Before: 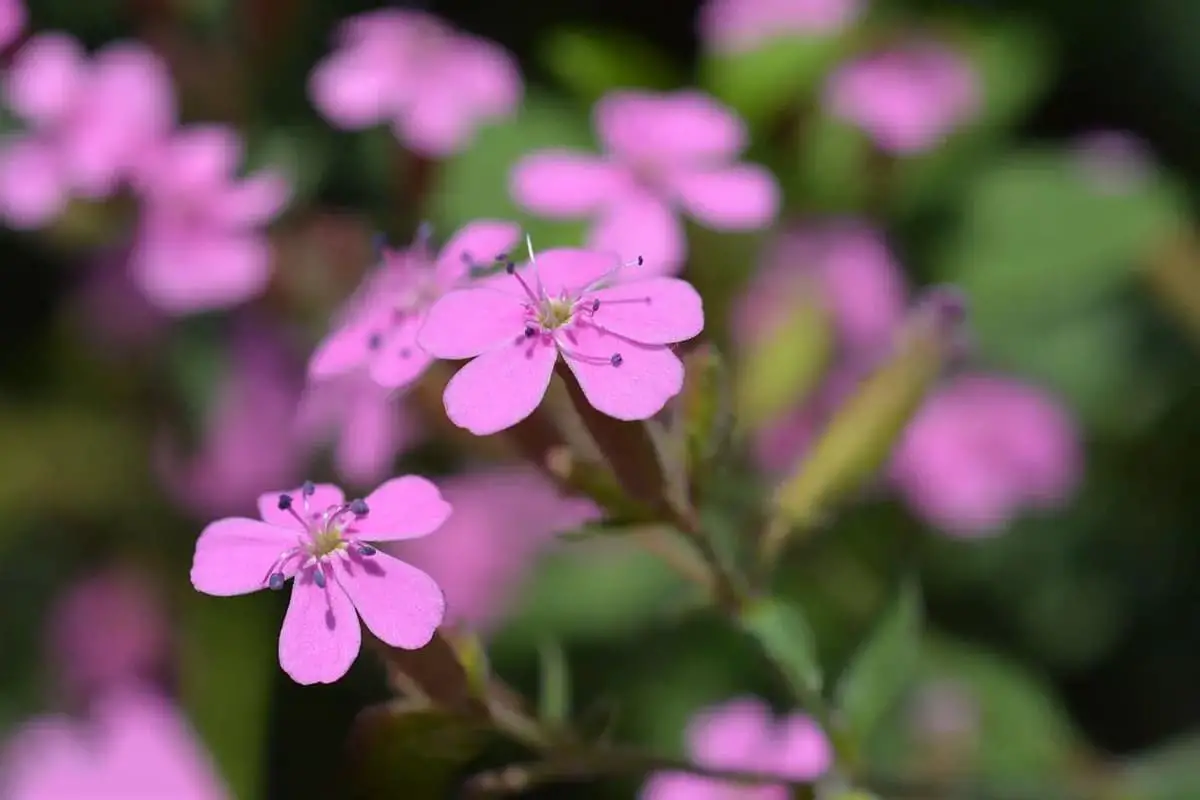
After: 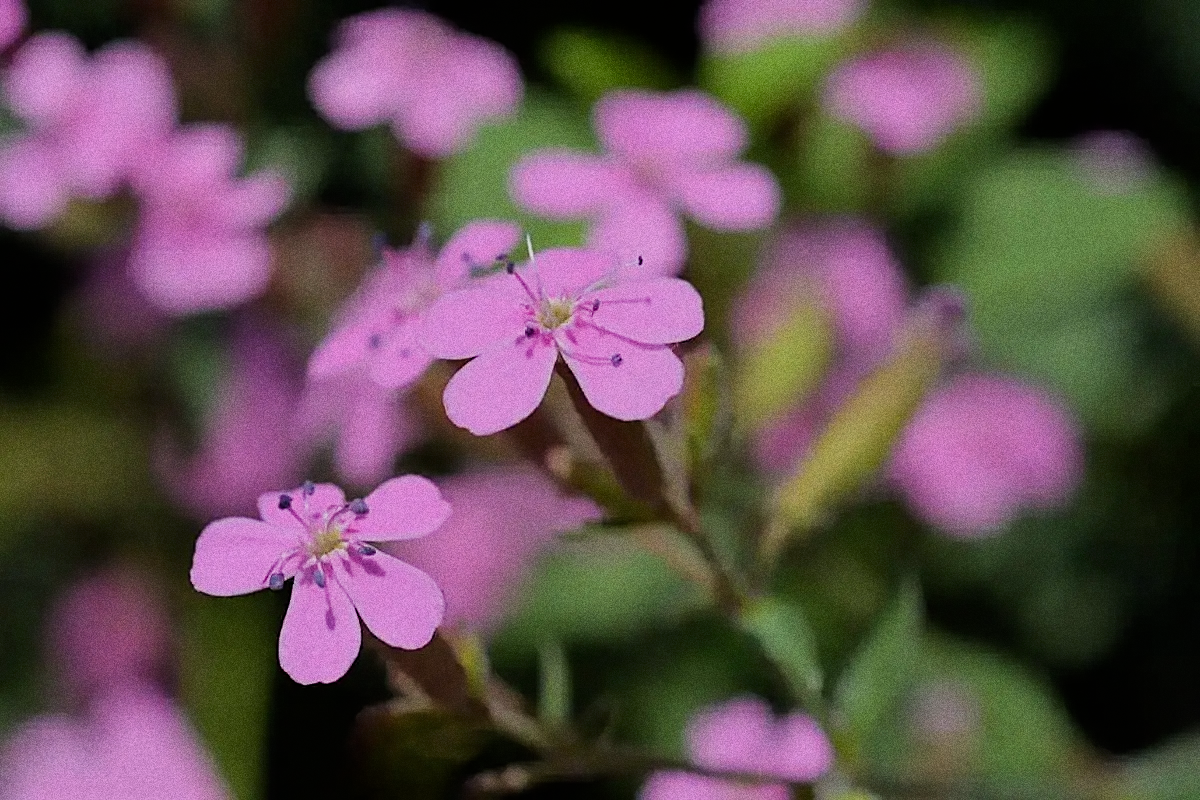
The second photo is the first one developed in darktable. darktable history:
grain: coarseness 0.09 ISO, strength 40%
exposure: black level correction 0.001, compensate highlight preservation false
sharpen: on, module defaults
filmic rgb: black relative exposure -7.65 EV, white relative exposure 4.56 EV, hardness 3.61
